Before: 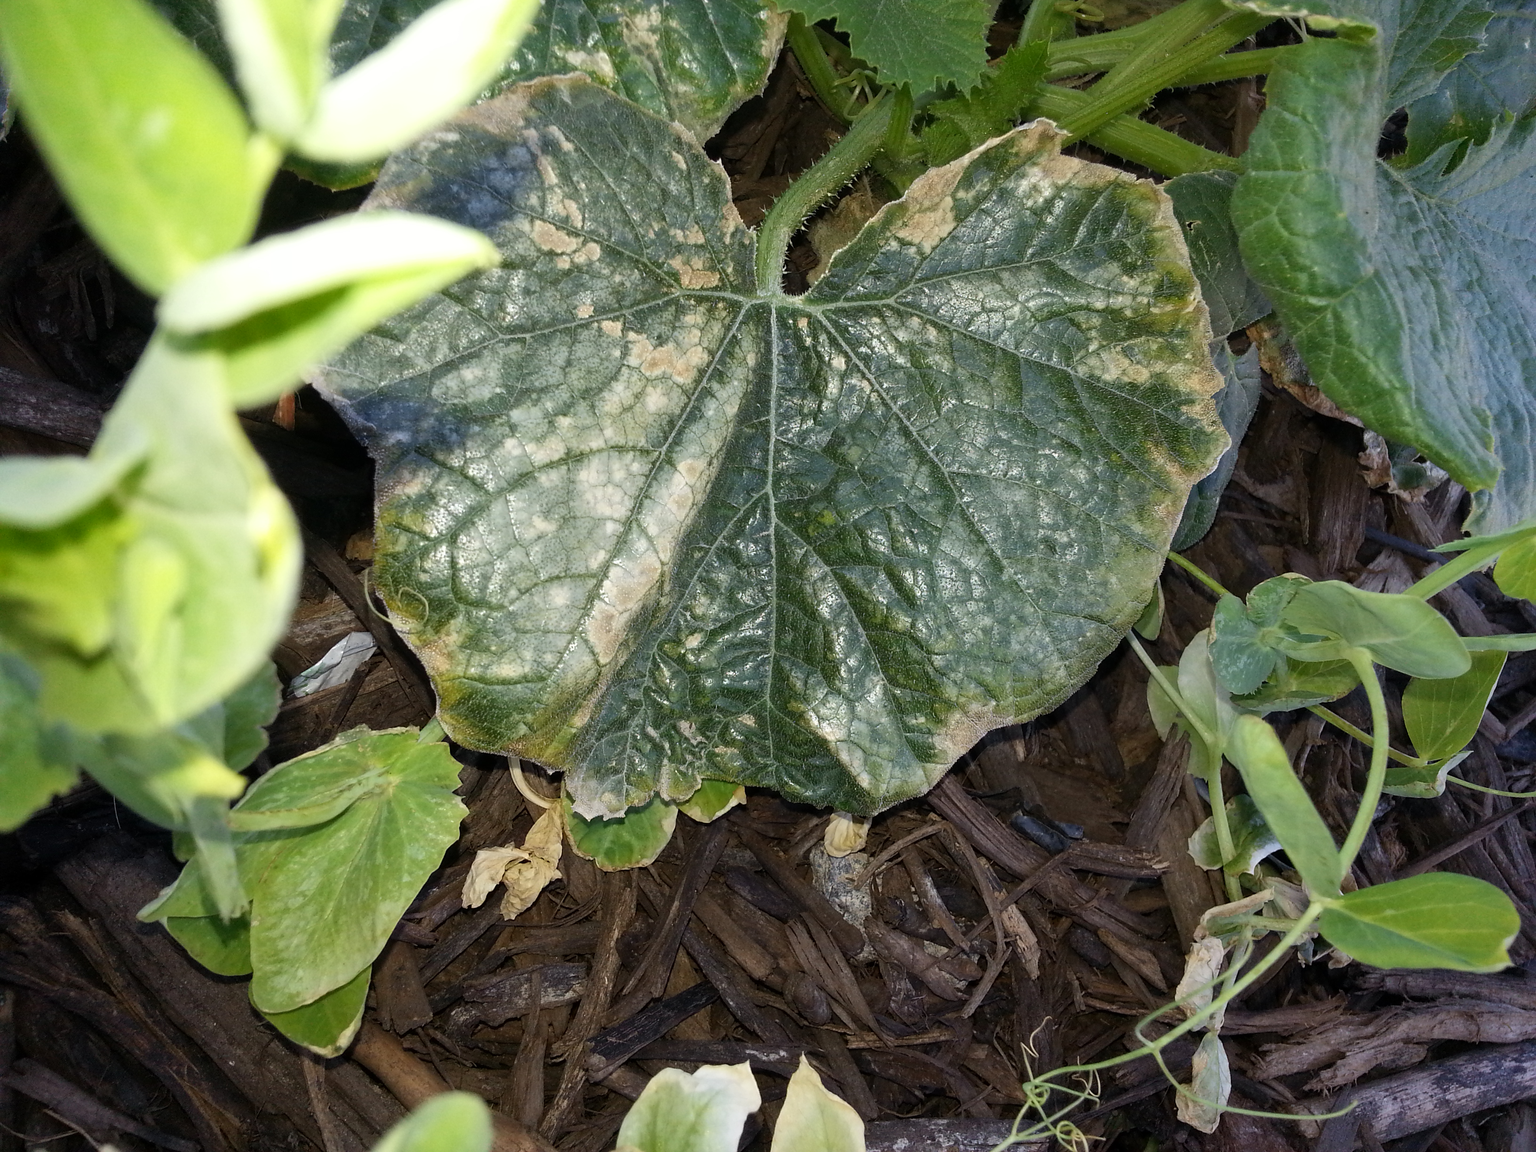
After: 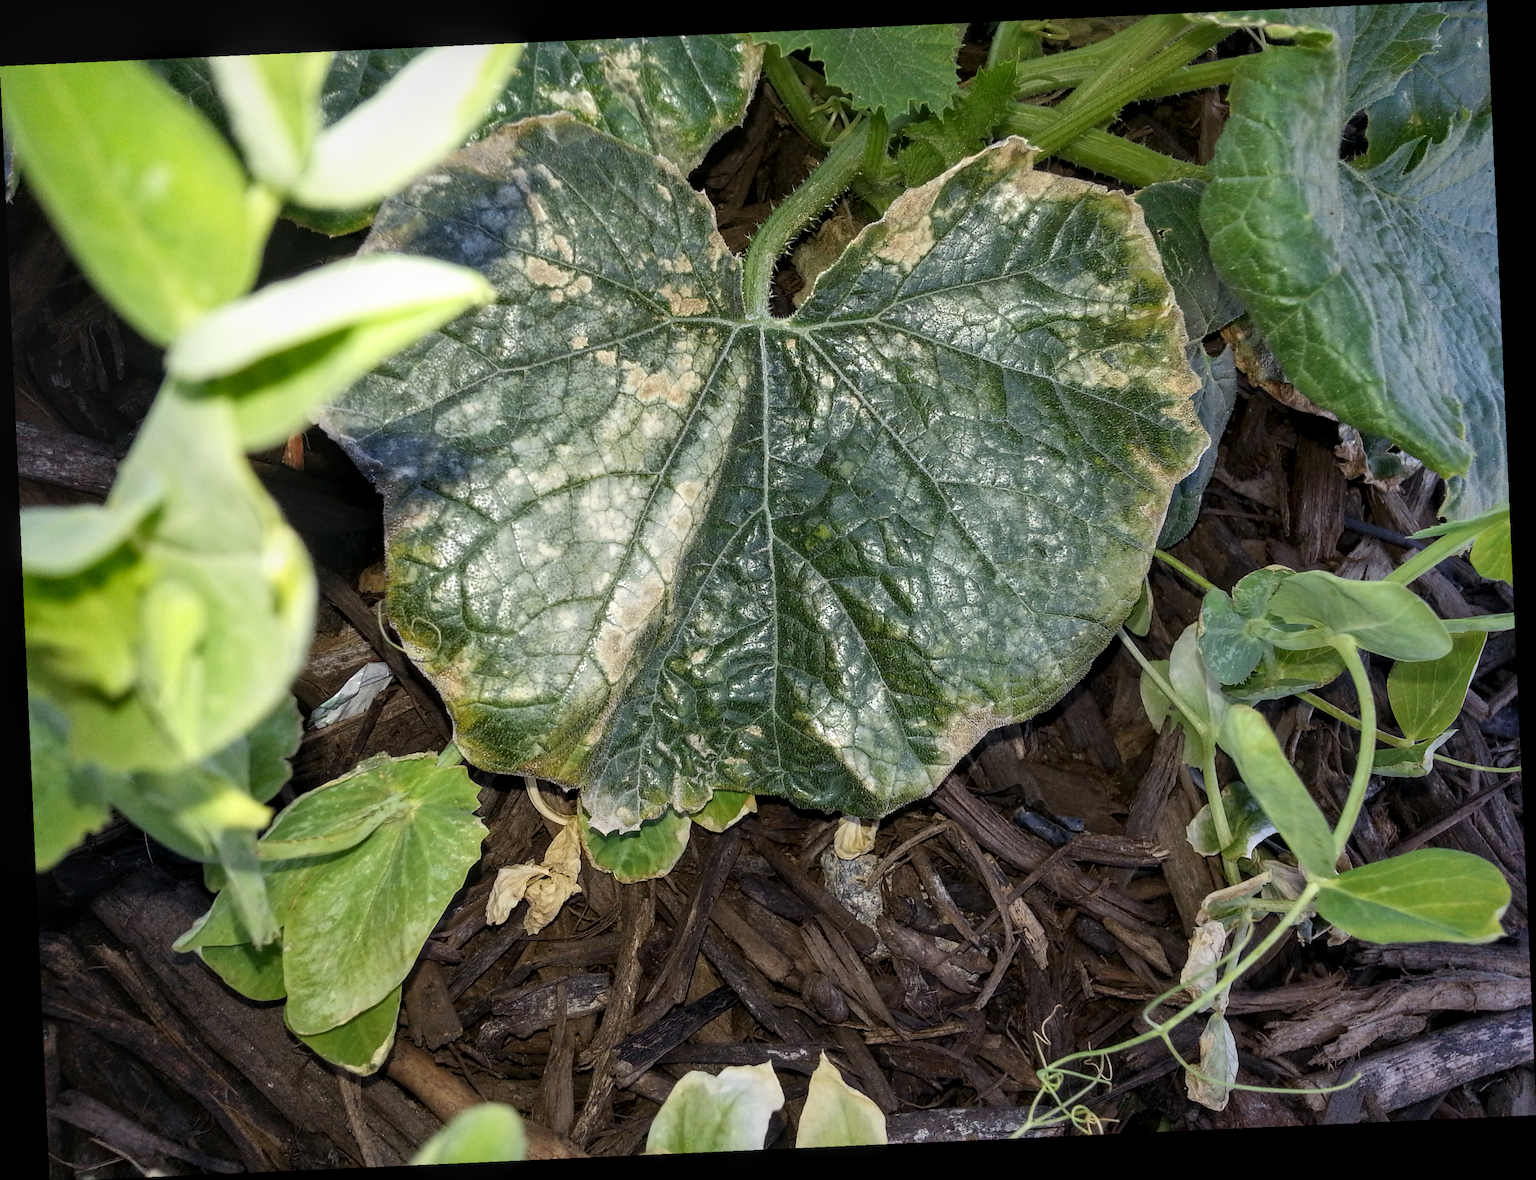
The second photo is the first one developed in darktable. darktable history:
rotate and perspective: rotation -2.56°, automatic cropping off
local contrast: detail 130%
